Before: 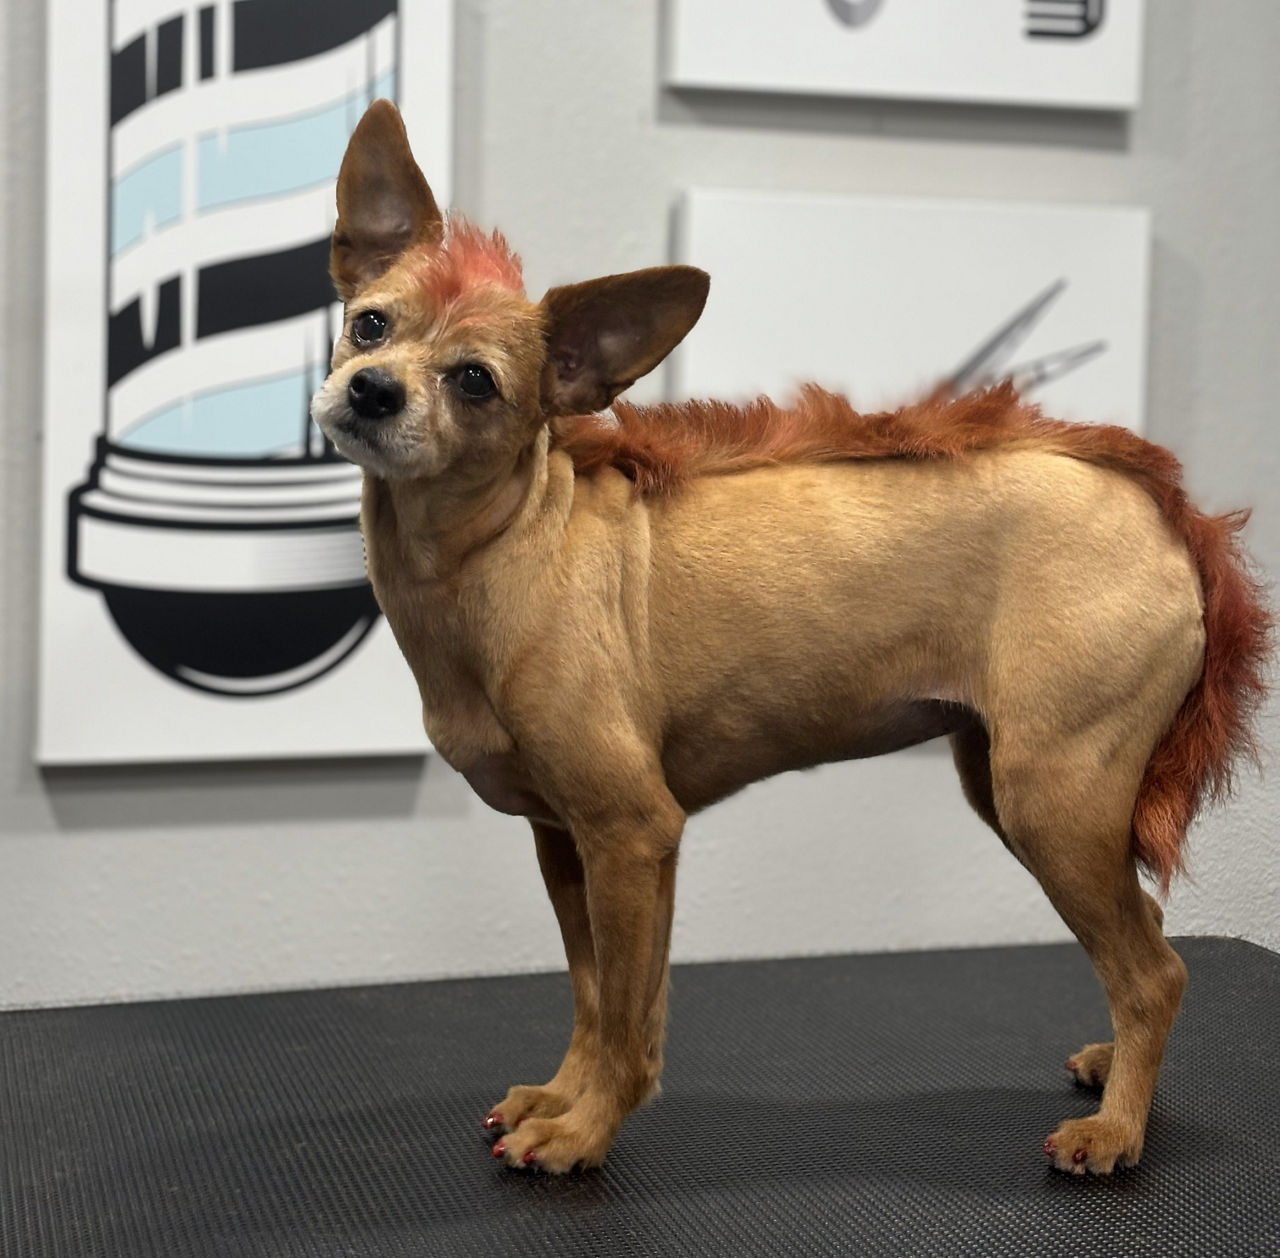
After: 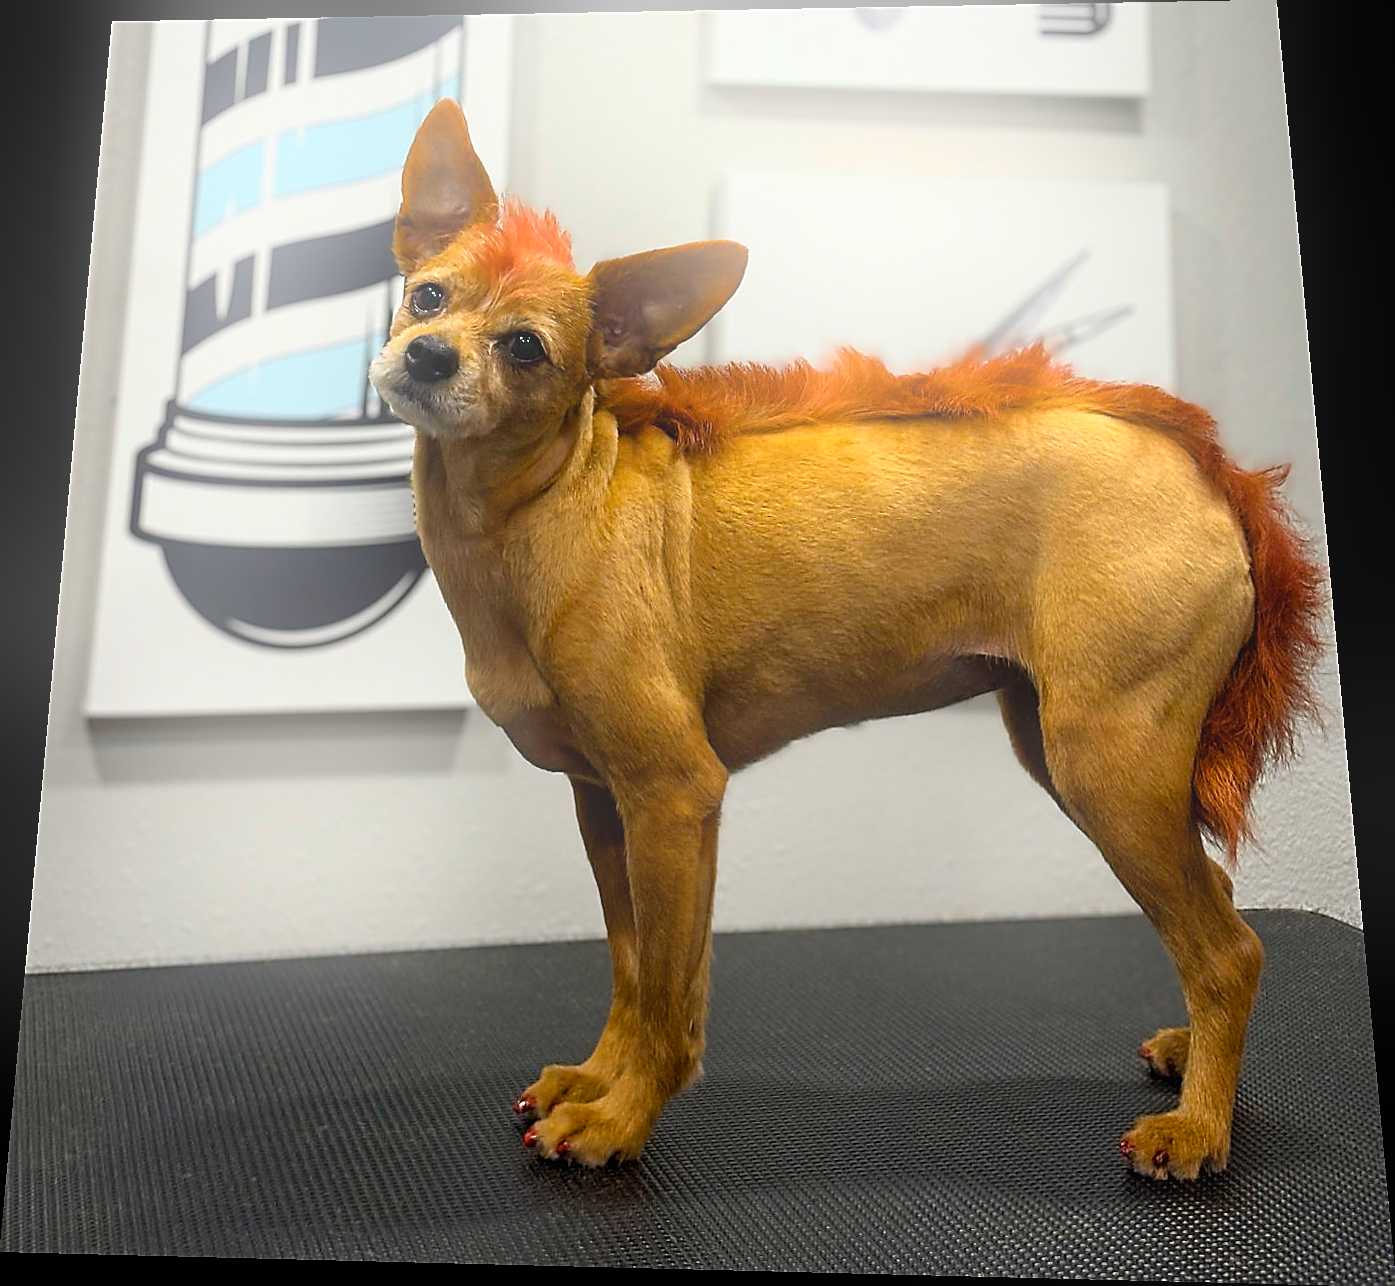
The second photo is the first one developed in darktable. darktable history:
rotate and perspective: rotation 0.128°, lens shift (vertical) -0.181, lens shift (horizontal) -0.044, shear 0.001, automatic cropping off
white balance: emerald 1
sharpen: radius 1.4, amount 1.25, threshold 0.7
bloom: on, module defaults
color balance rgb: linear chroma grading › global chroma 15%, perceptual saturation grading › global saturation 30%
